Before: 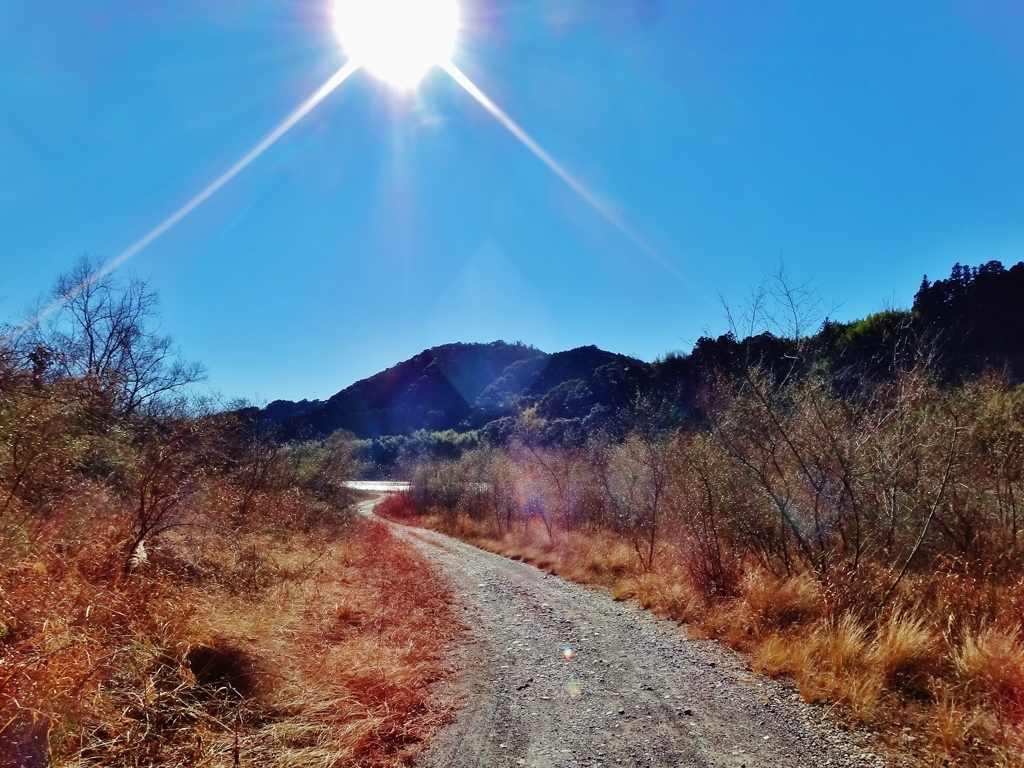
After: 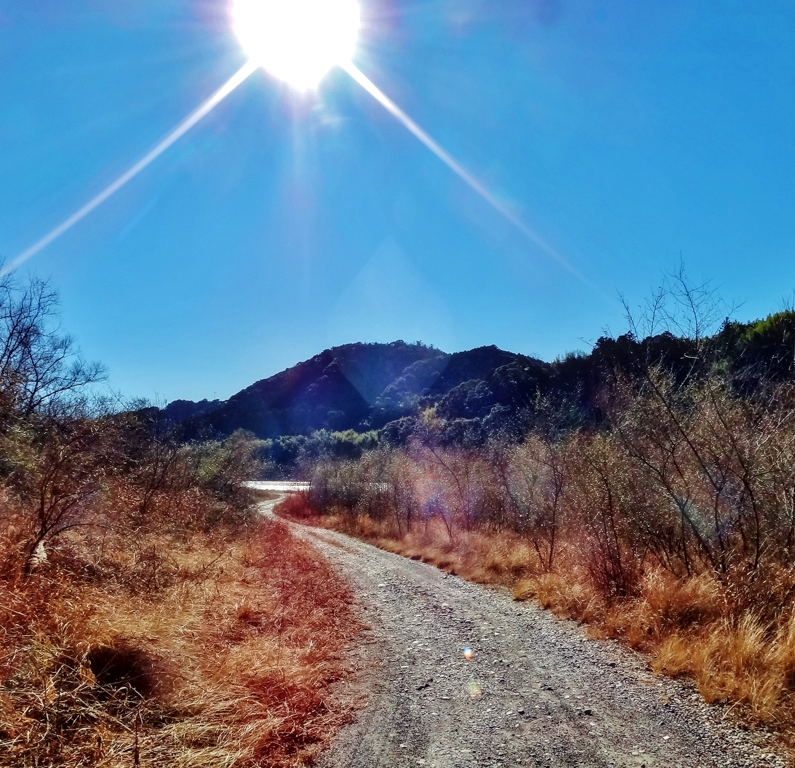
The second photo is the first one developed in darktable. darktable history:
local contrast: on, module defaults
crop: left 9.859%, right 12.459%
